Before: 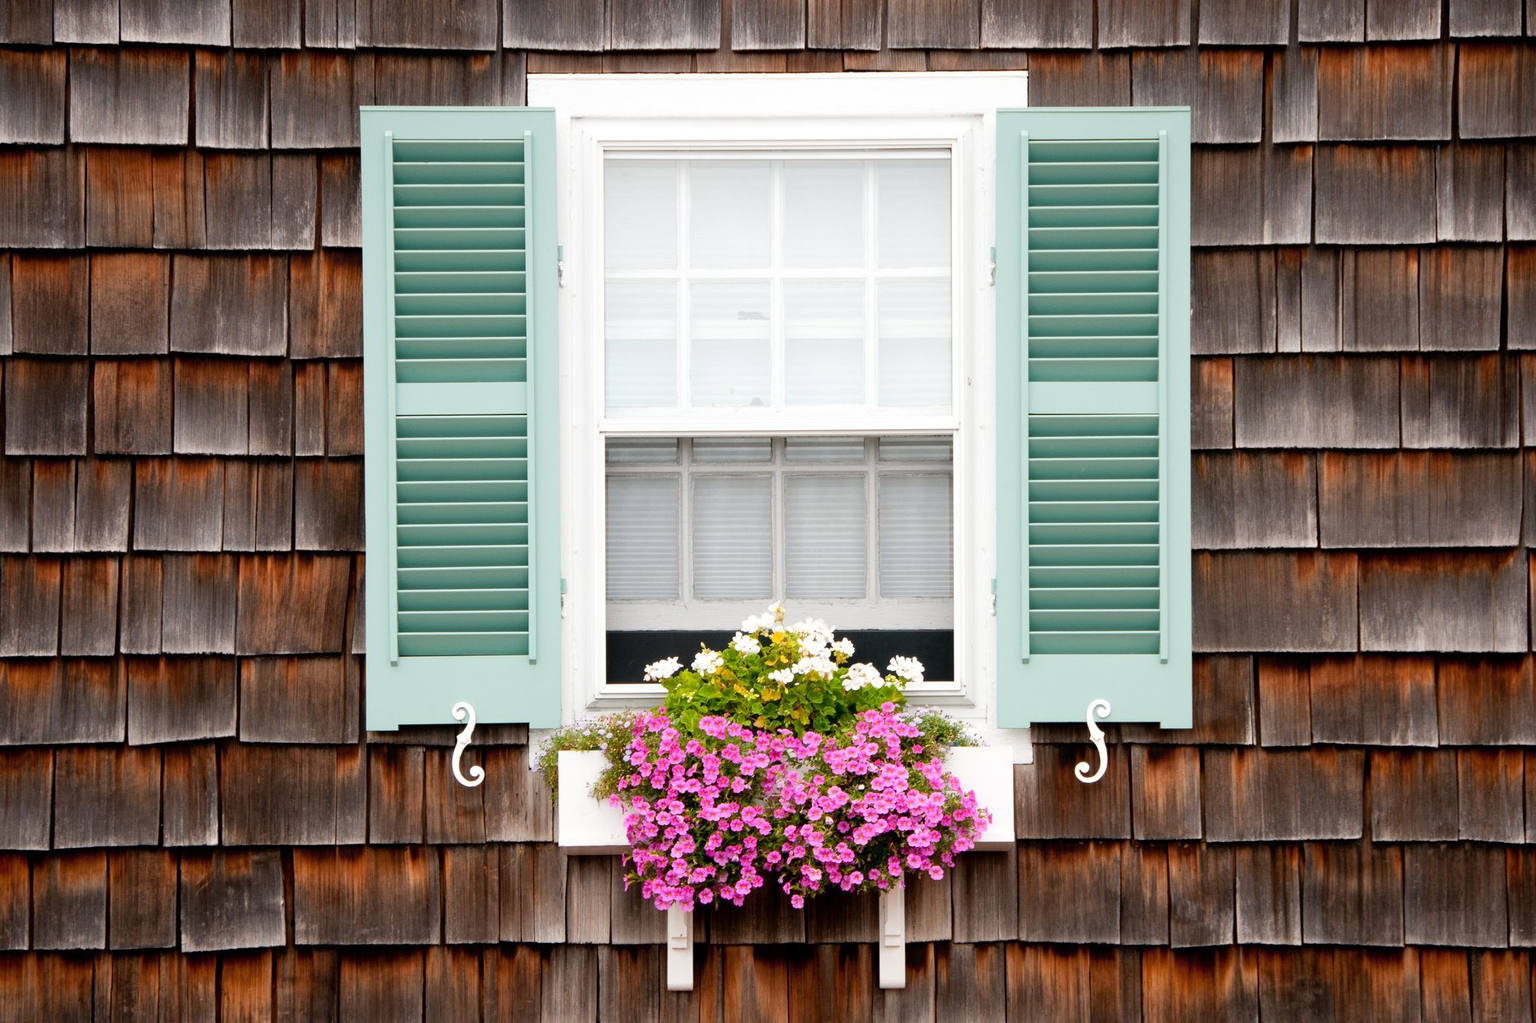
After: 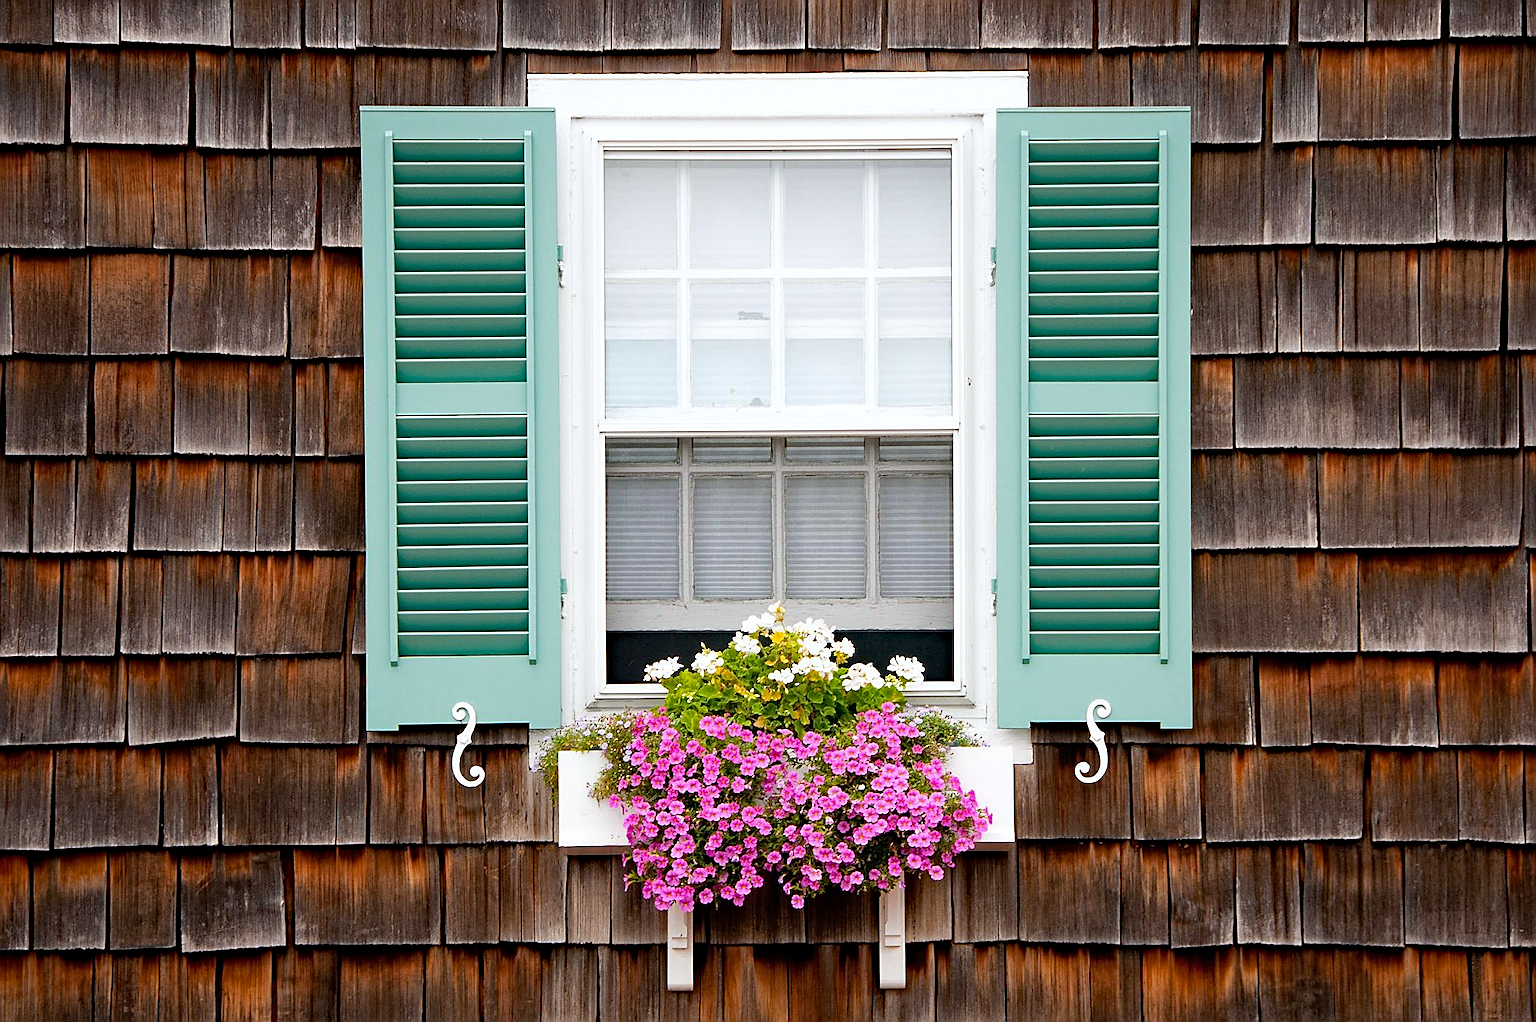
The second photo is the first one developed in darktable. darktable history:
haze removal: strength 0.53, distance 0.925, compatibility mode true, adaptive false
sharpen: radius 1.4, amount 1.25, threshold 0.7
white balance: red 0.988, blue 1.017
